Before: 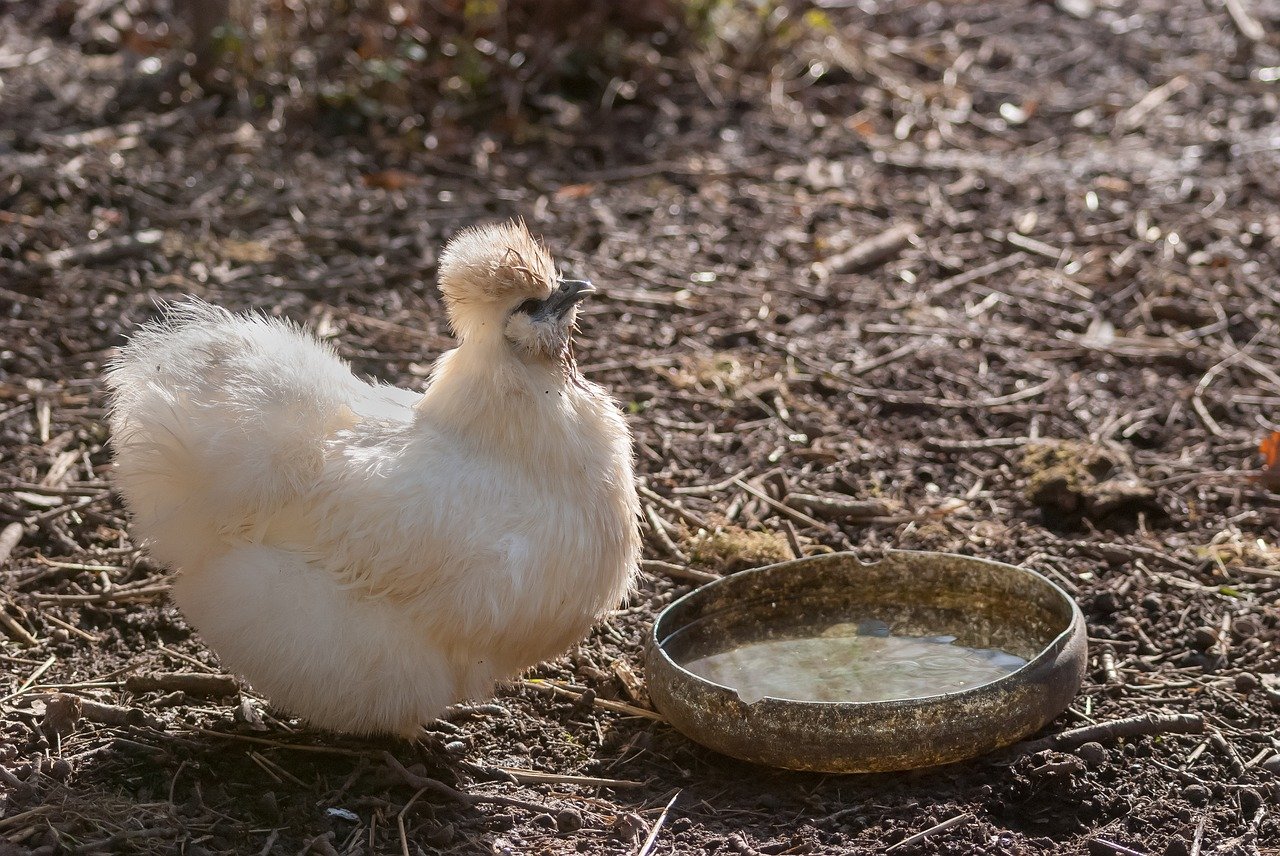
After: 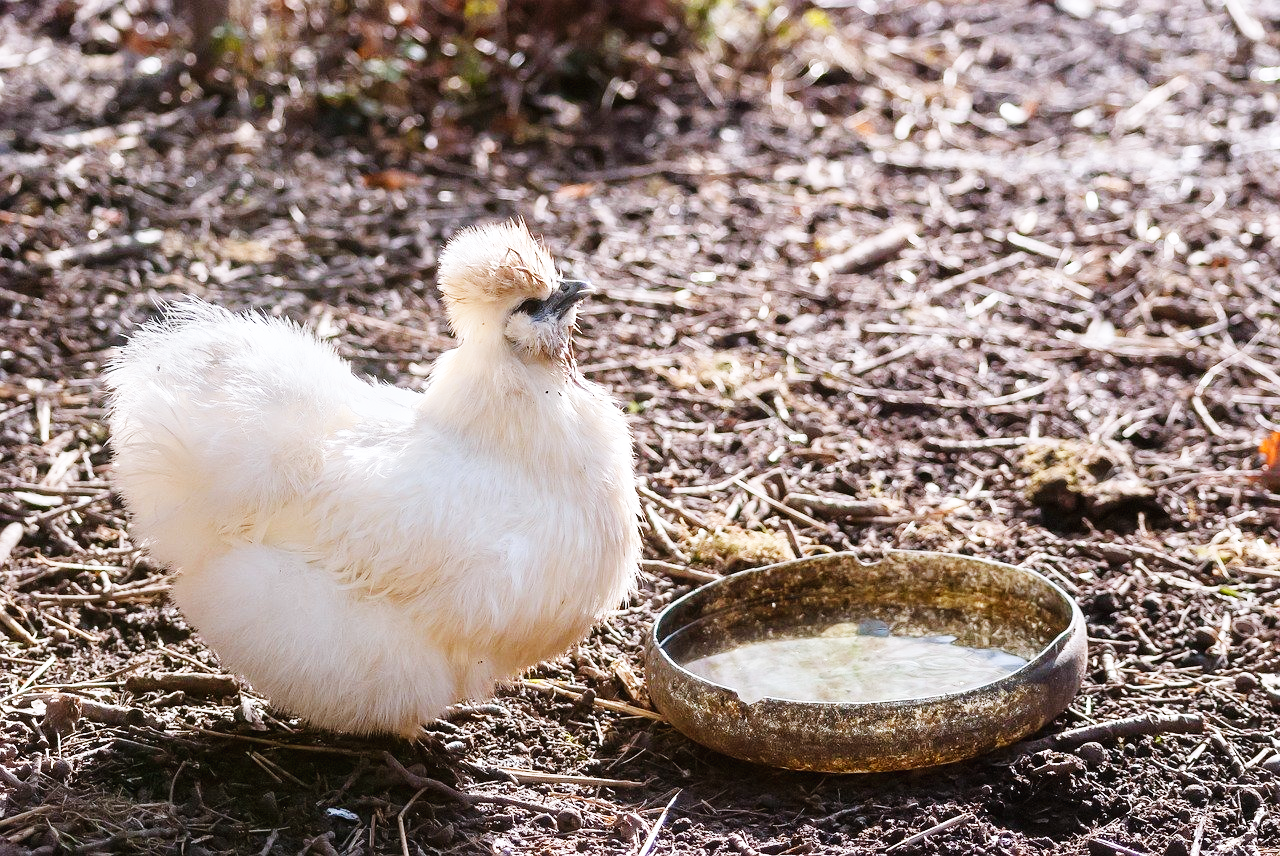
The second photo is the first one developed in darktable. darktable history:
base curve: curves: ch0 [(0, 0.003) (0.001, 0.002) (0.006, 0.004) (0.02, 0.022) (0.048, 0.086) (0.094, 0.234) (0.162, 0.431) (0.258, 0.629) (0.385, 0.8) (0.548, 0.918) (0.751, 0.988) (1, 1)], preserve colors none
color calibration: illuminant as shot in camera, x 0.358, y 0.373, temperature 4628.91 K
